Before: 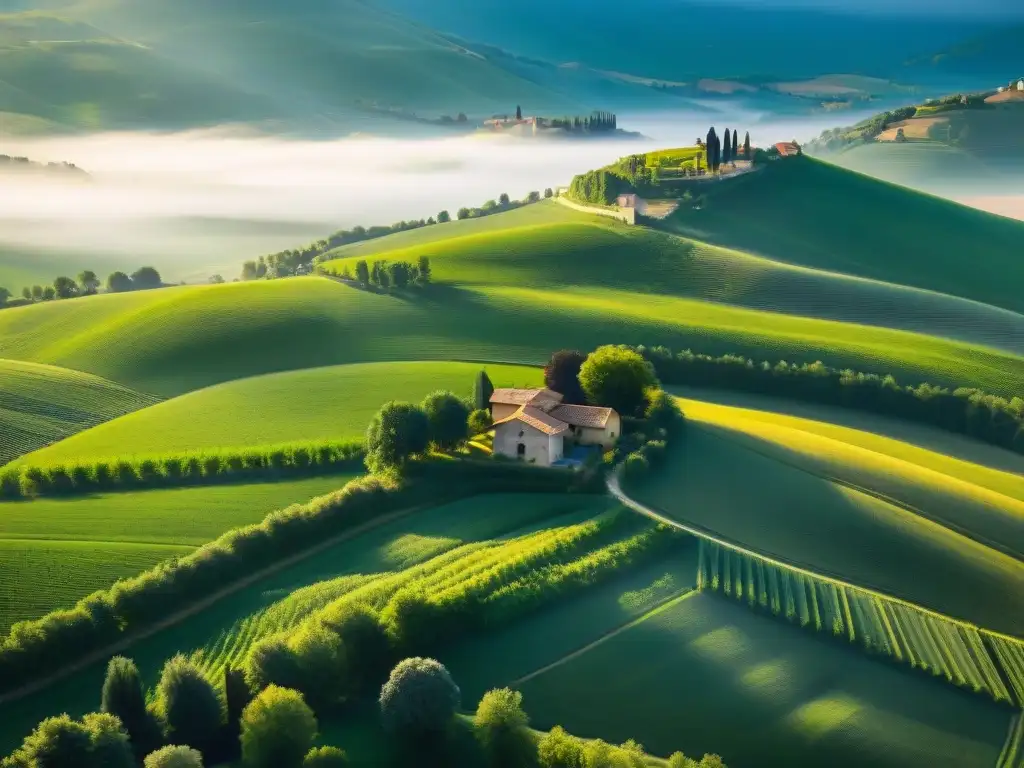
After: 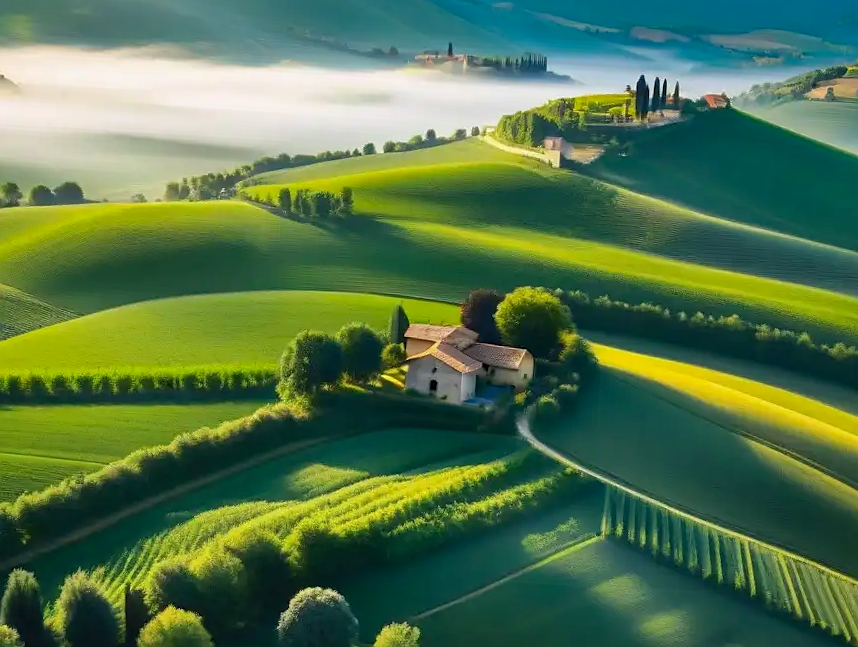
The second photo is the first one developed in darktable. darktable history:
haze removal: compatibility mode true, adaptive false
shadows and highlights: shadows 43.7, white point adjustment -1.42, soften with gaussian
sharpen: radius 1.037
crop and rotate: angle -3.29°, left 5.173%, top 5.222%, right 4.711%, bottom 4.181%
